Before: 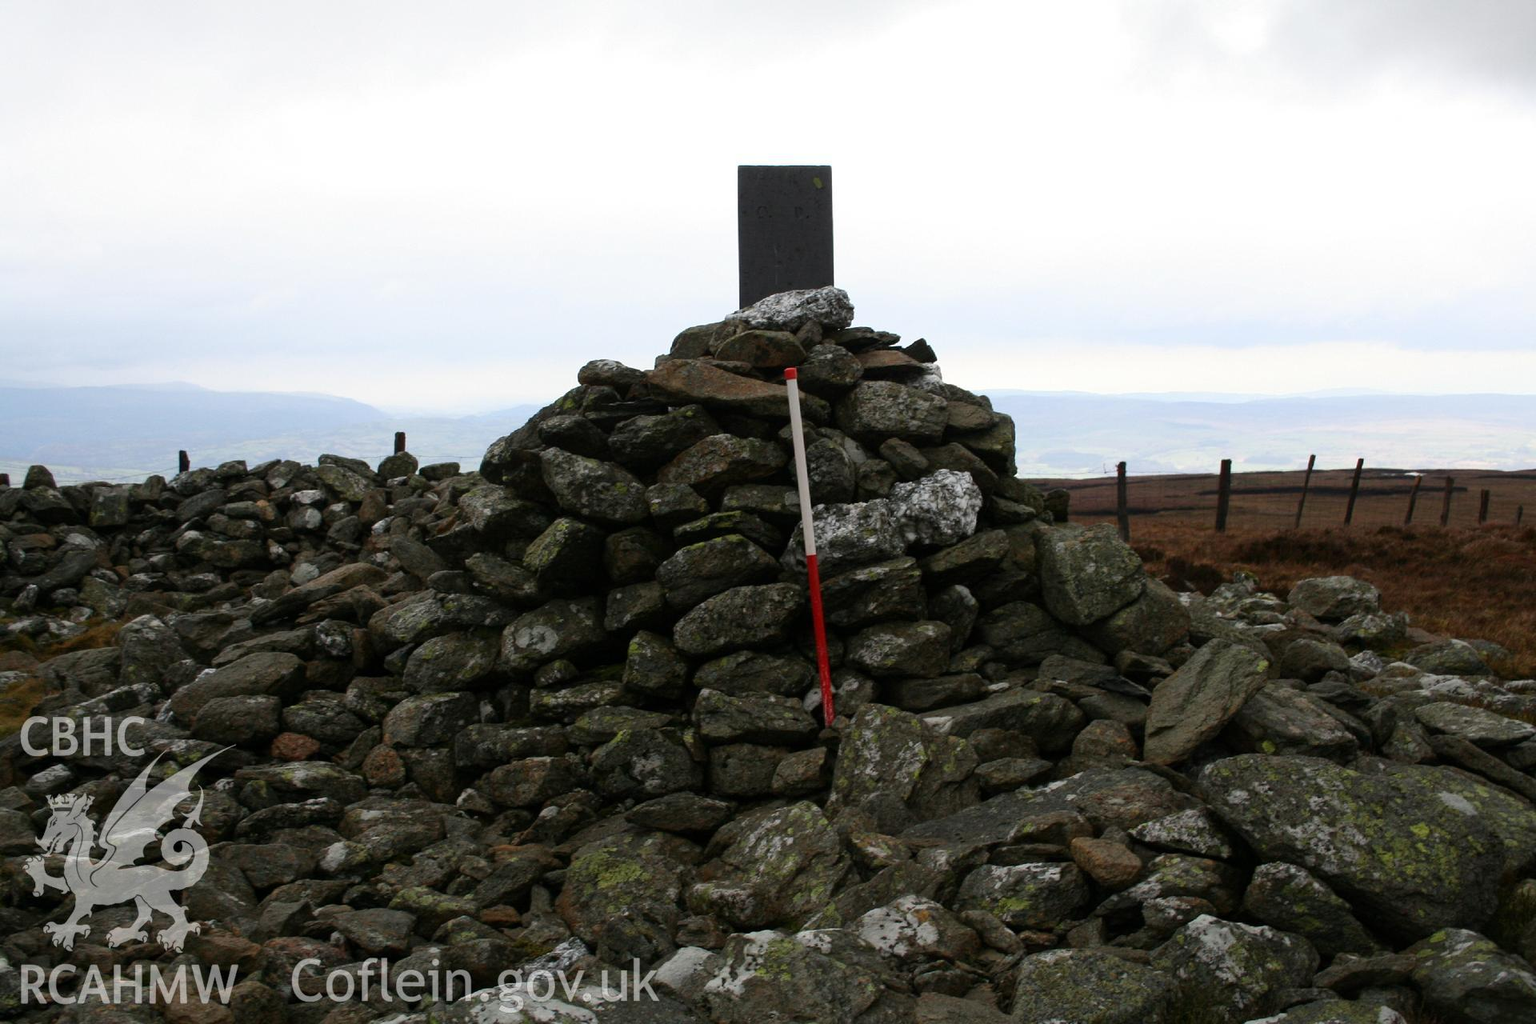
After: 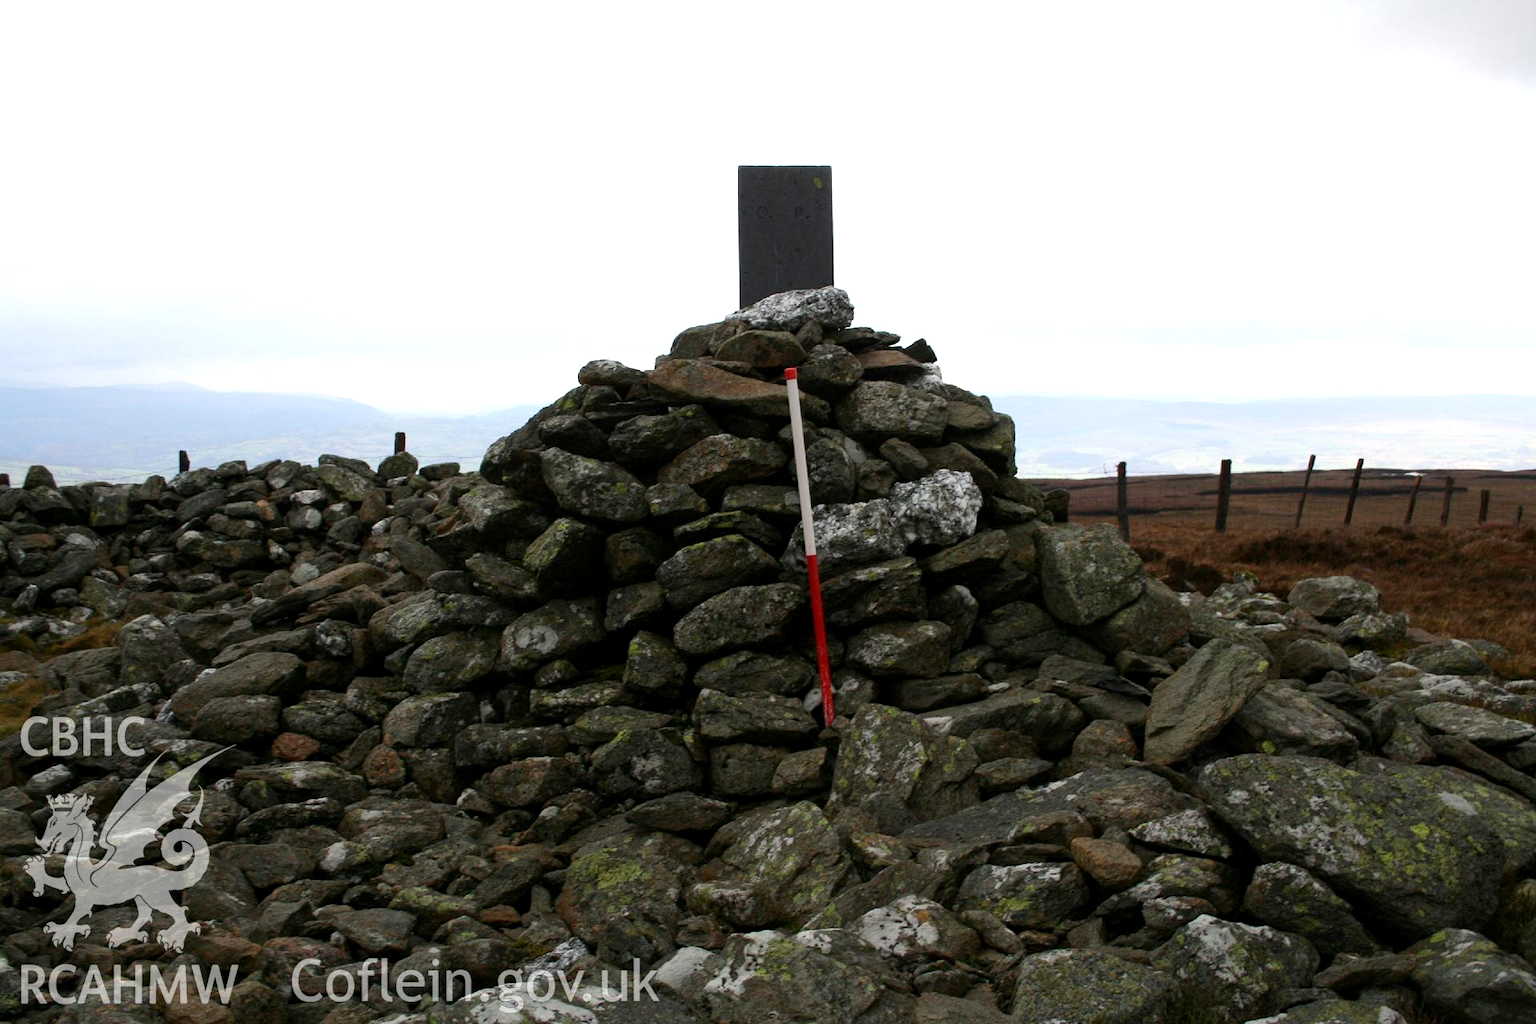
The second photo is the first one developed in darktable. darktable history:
exposure: black level correction 0.001, exposure 0.297 EV, compensate exposure bias true, compensate highlight preservation false
